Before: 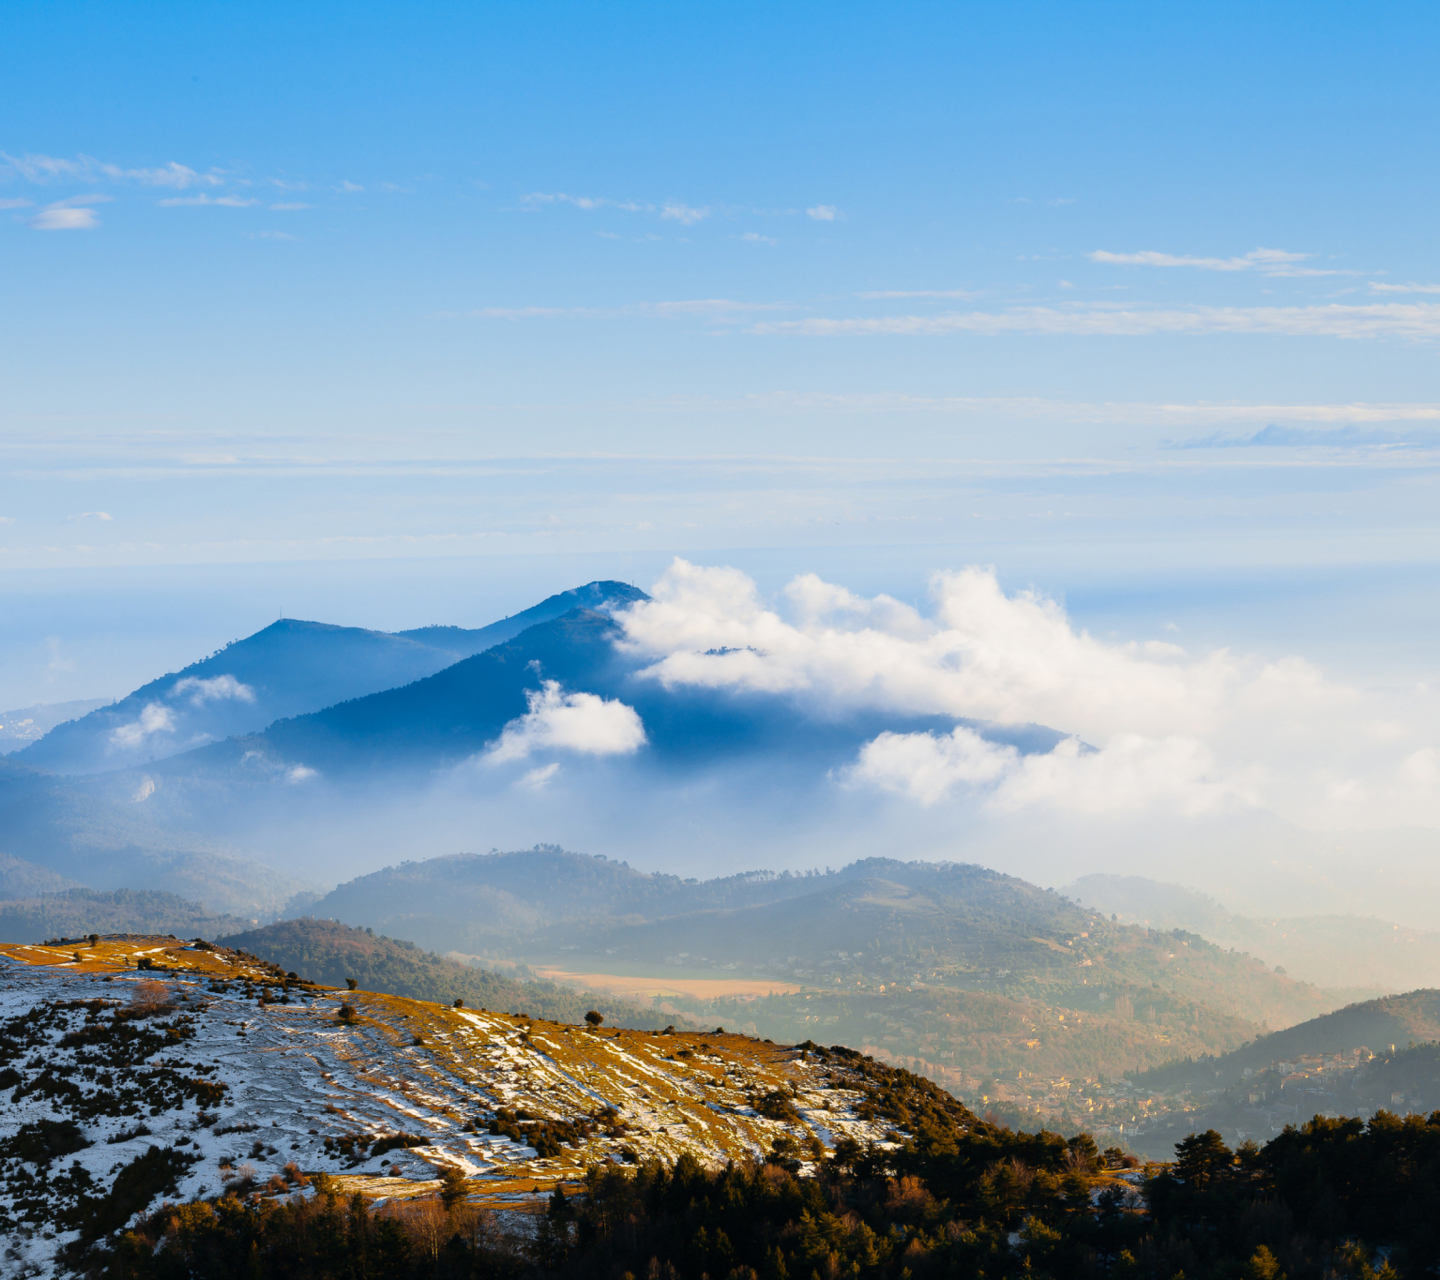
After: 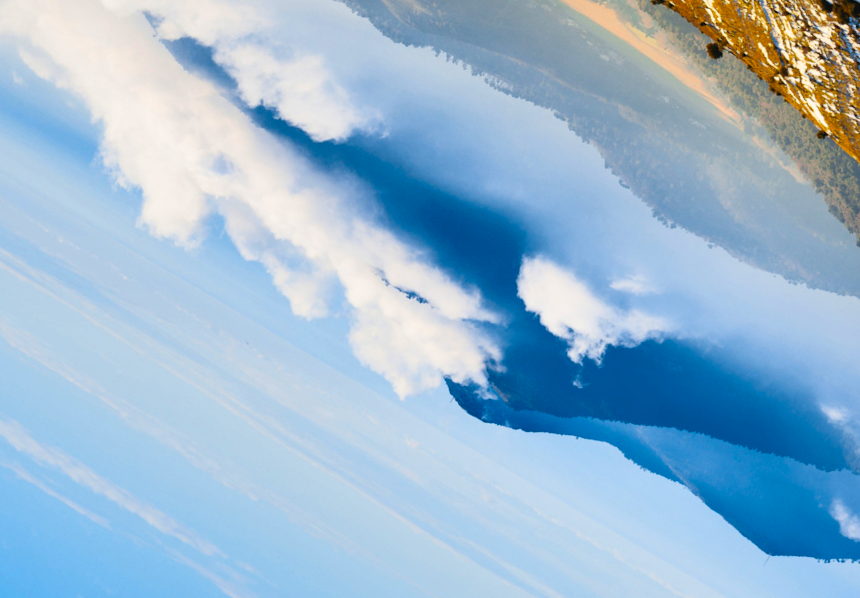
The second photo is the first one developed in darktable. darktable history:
crop and rotate: angle 148.18°, left 9.174%, top 15.616%, right 4.593%, bottom 16.926%
shadows and highlights: radius 108.99, shadows 24.06, highlights -57.5, low approximation 0.01, soften with gaussian
contrast brightness saturation: contrast 0.199, brightness 0.154, saturation 0.144
